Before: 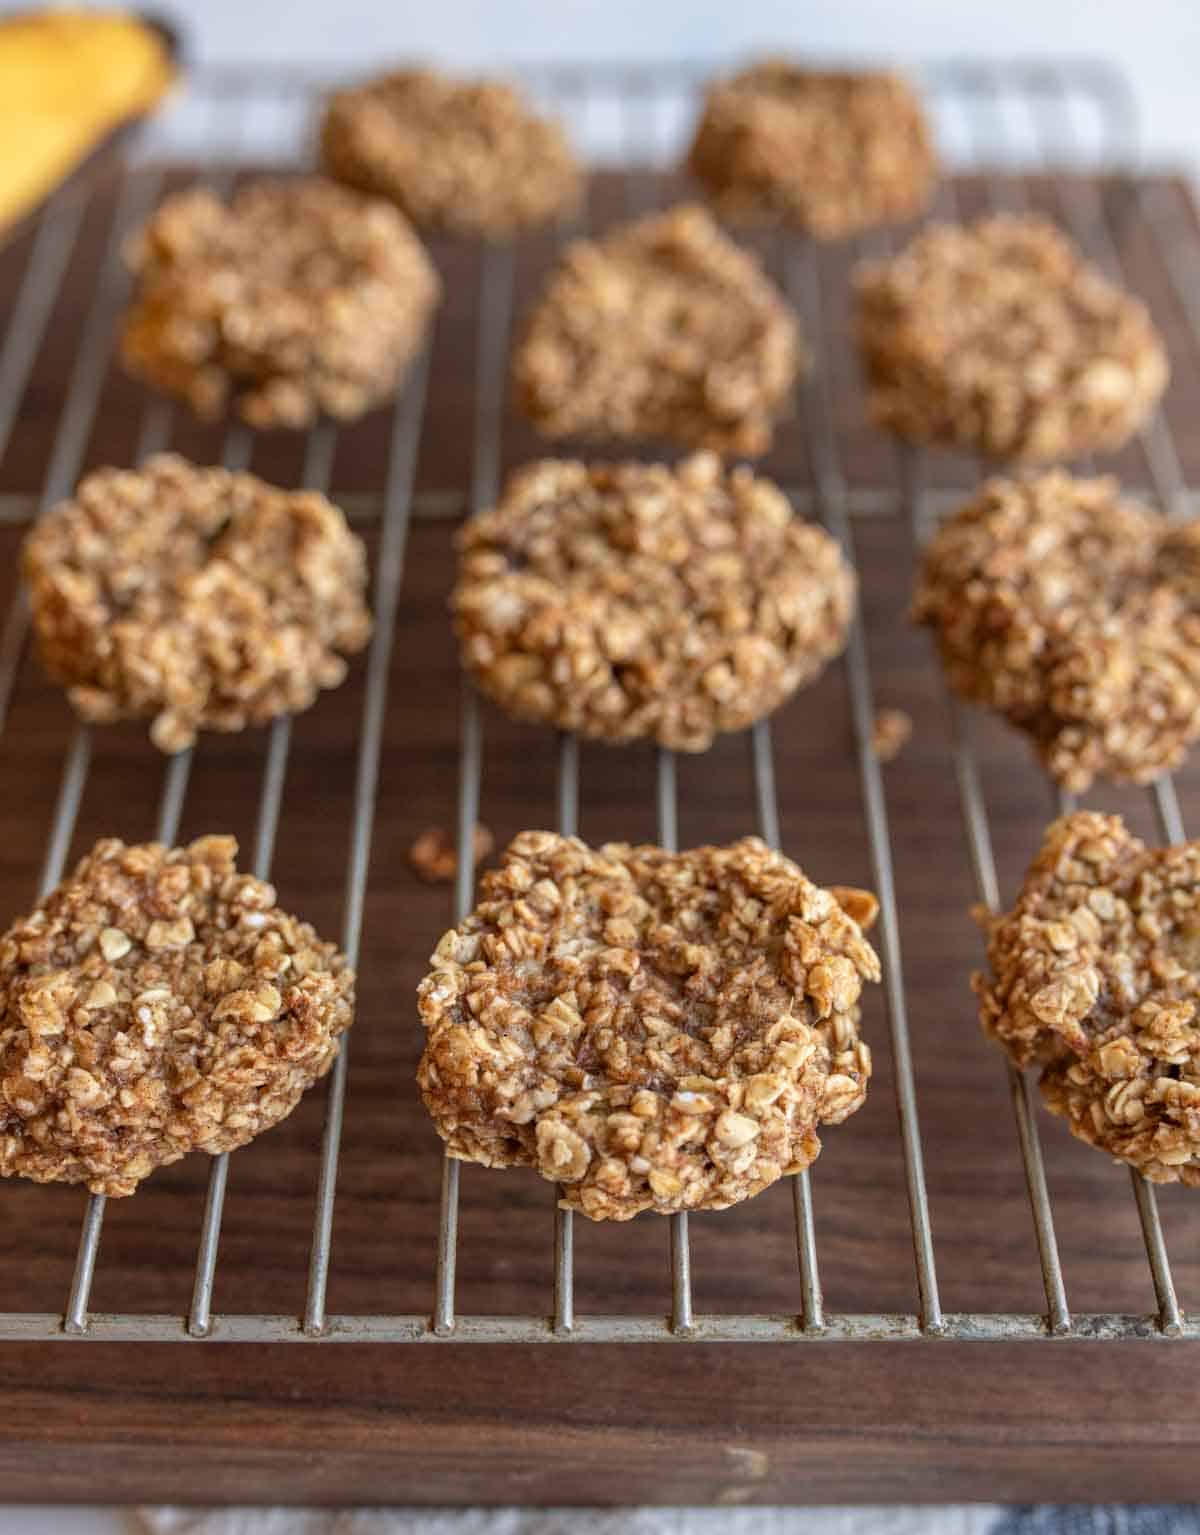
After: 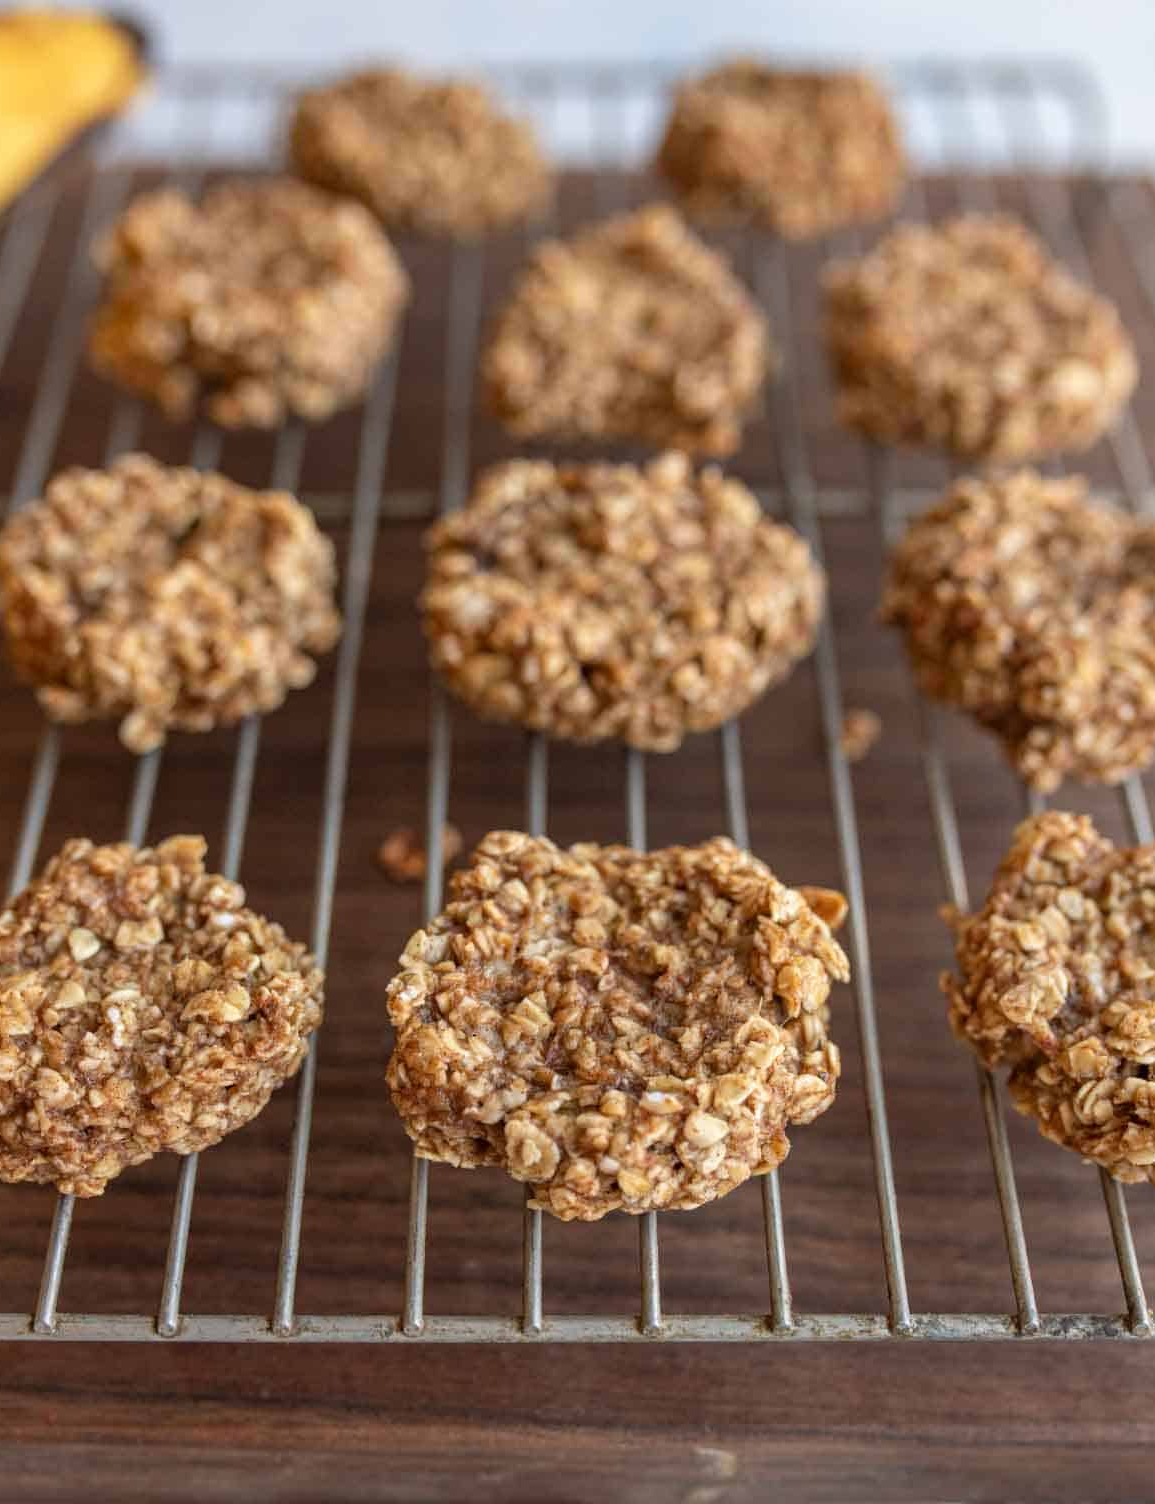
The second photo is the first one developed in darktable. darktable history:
crop and rotate: left 2.609%, right 1.078%, bottom 1.972%
